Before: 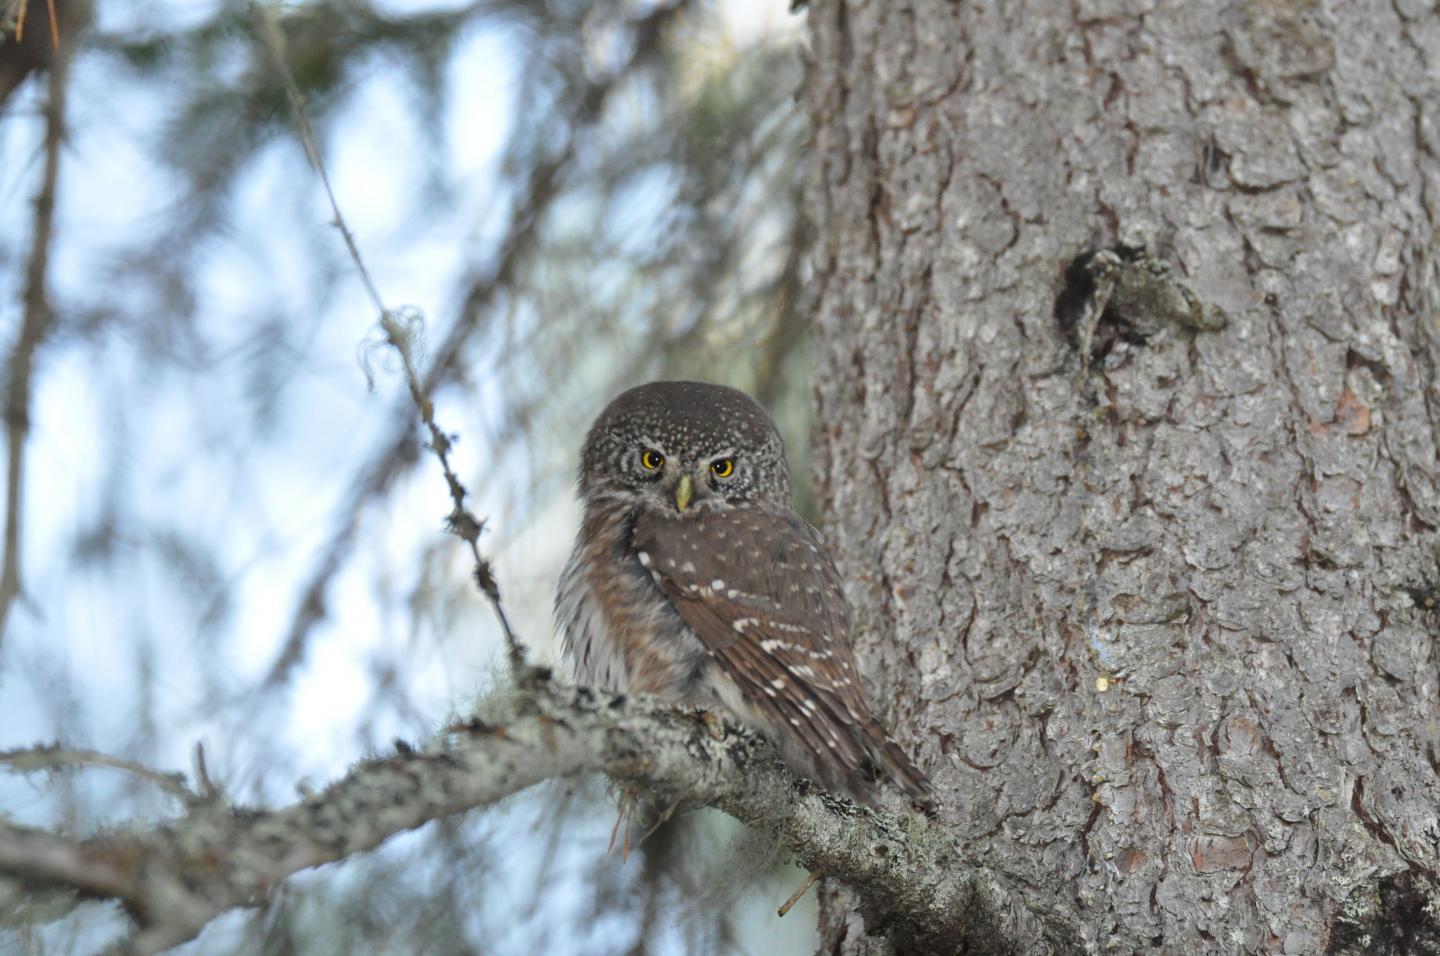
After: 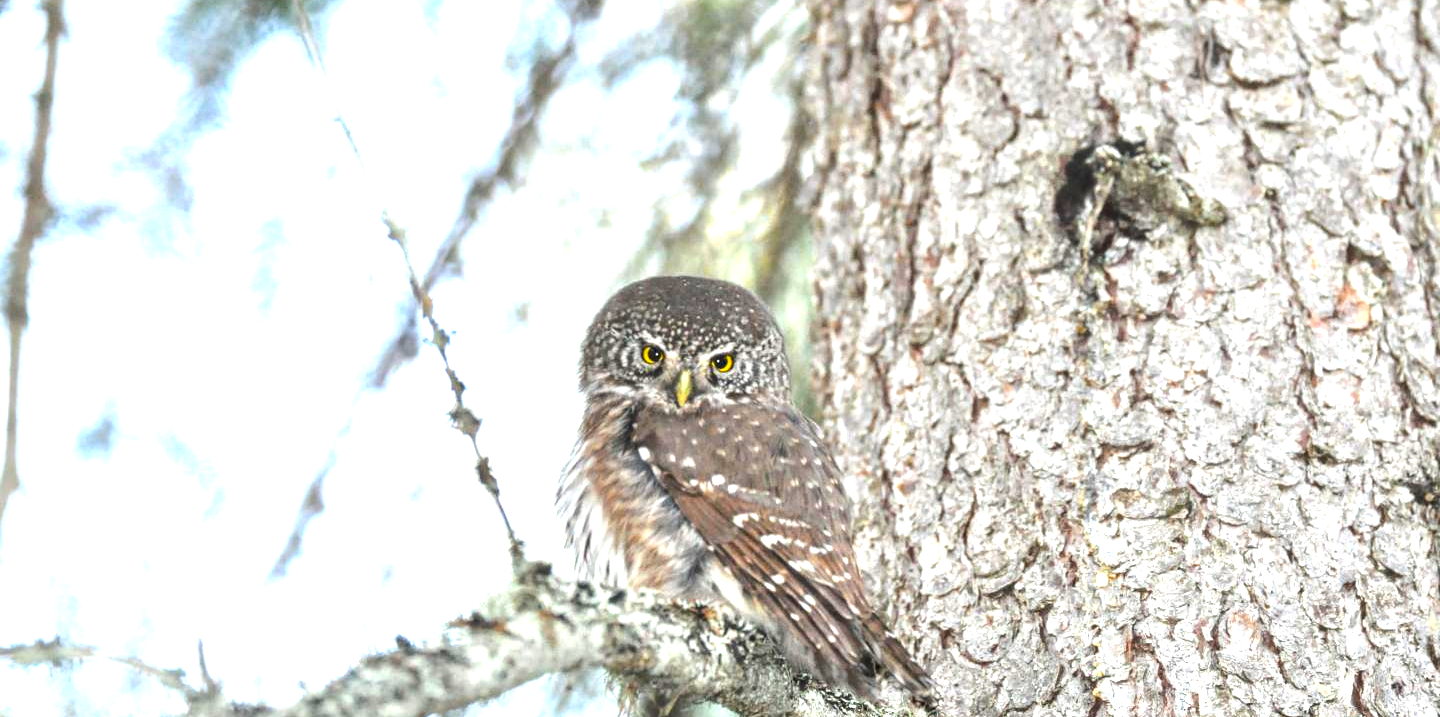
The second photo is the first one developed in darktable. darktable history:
color correction: highlights a* 0.061, highlights b* -0.338
color balance rgb: power › hue 174.43°, perceptual saturation grading › global saturation 16.079%, perceptual brilliance grading › highlights 19.348%, perceptual brilliance grading › mid-tones 20.201%, perceptual brilliance grading › shadows -20.236%, global vibrance 16.546%, saturation formula JzAzBz (2021)
exposure: black level correction 0, exposure 1.2 EV, compensate highlight preservation false
crop: top 11.022%, bottom 13.883%
local contrast: on, module defaults
